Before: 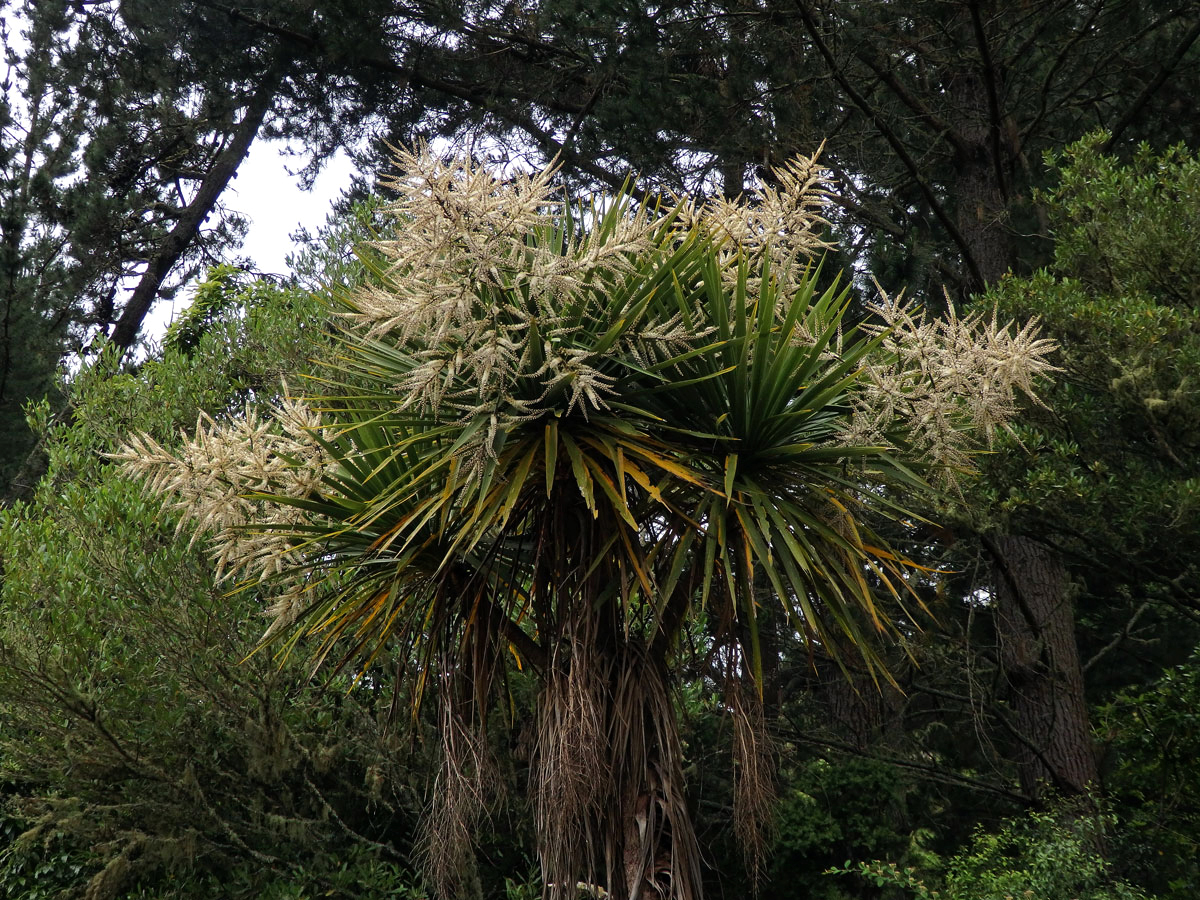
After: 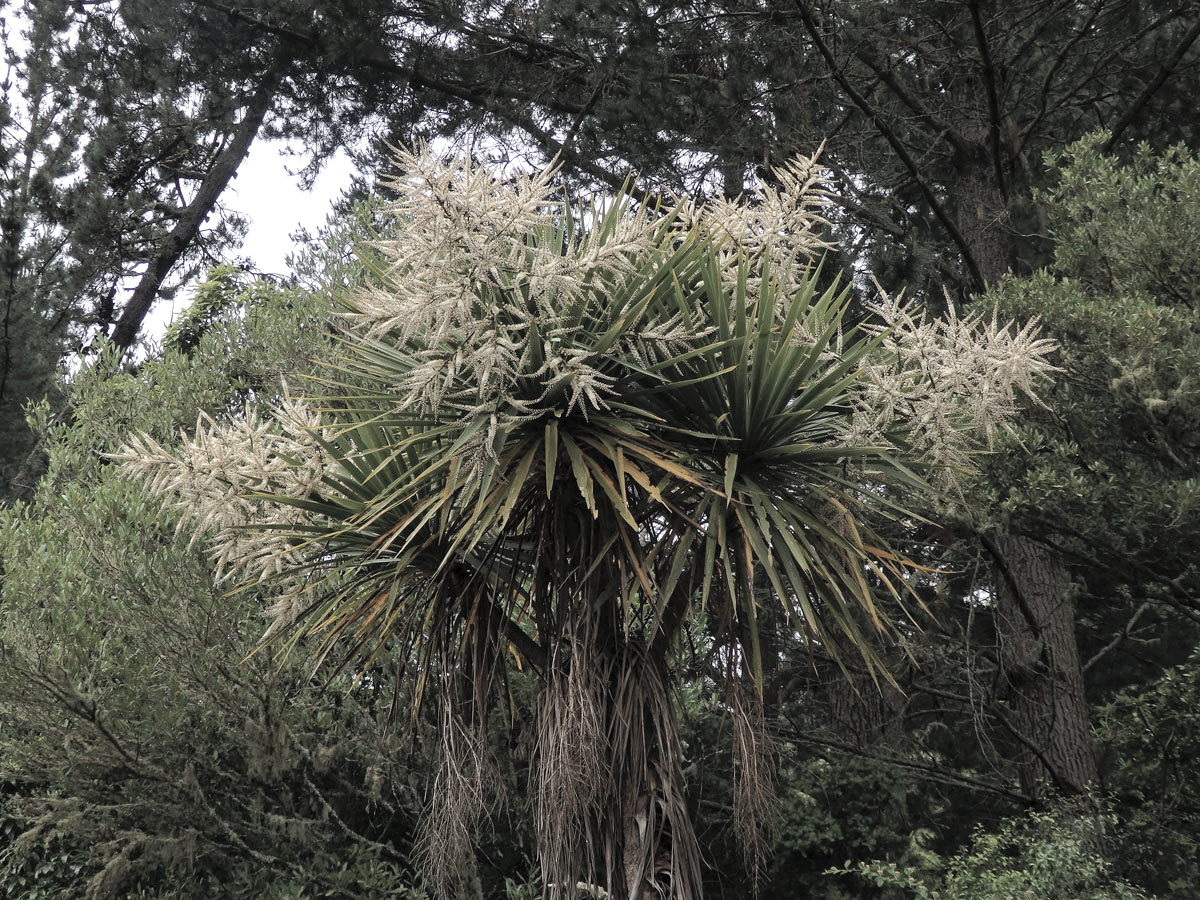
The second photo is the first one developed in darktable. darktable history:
contrast brightness saturation: brightness 0.189, saturation -0.495
